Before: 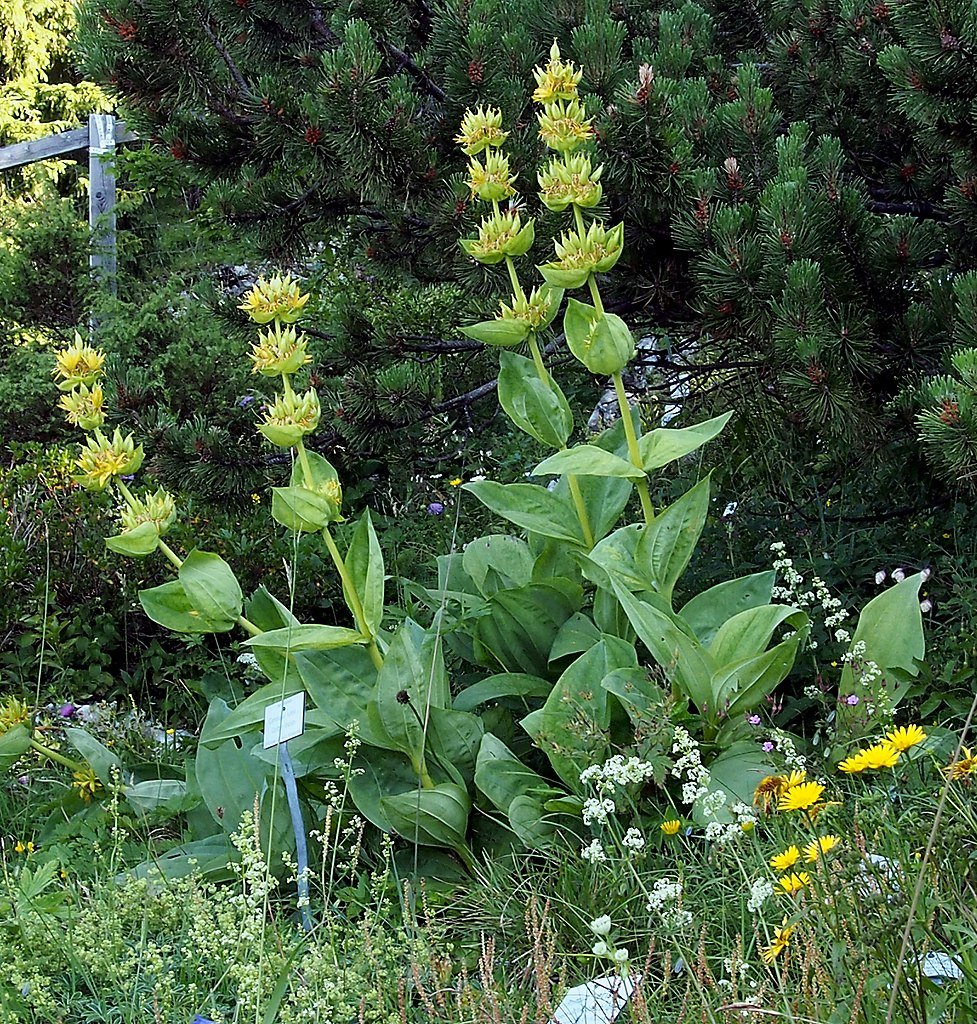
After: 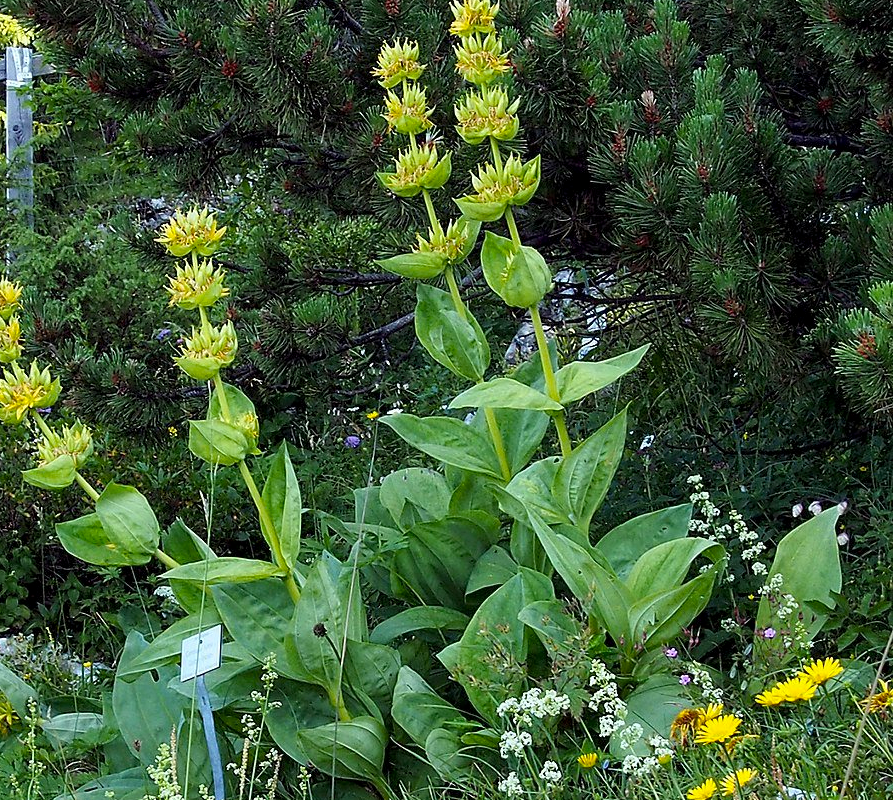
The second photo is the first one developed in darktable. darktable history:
exposure: exposure -0.157 EV, compensate highlight preservation false
local contrast: highlights 100%, shadows 100%, detail 120%, midtone range 0.2
color balance rgb: perceptual saturation grading › global saturation 14.77%, perceptual brilliance grading › highlights 9.658%, perceptual brilliance grading › mid-tones 4.548%, contrast -9.891%
crop: left 8.514%, top 6.555%, bottom 15.233%
